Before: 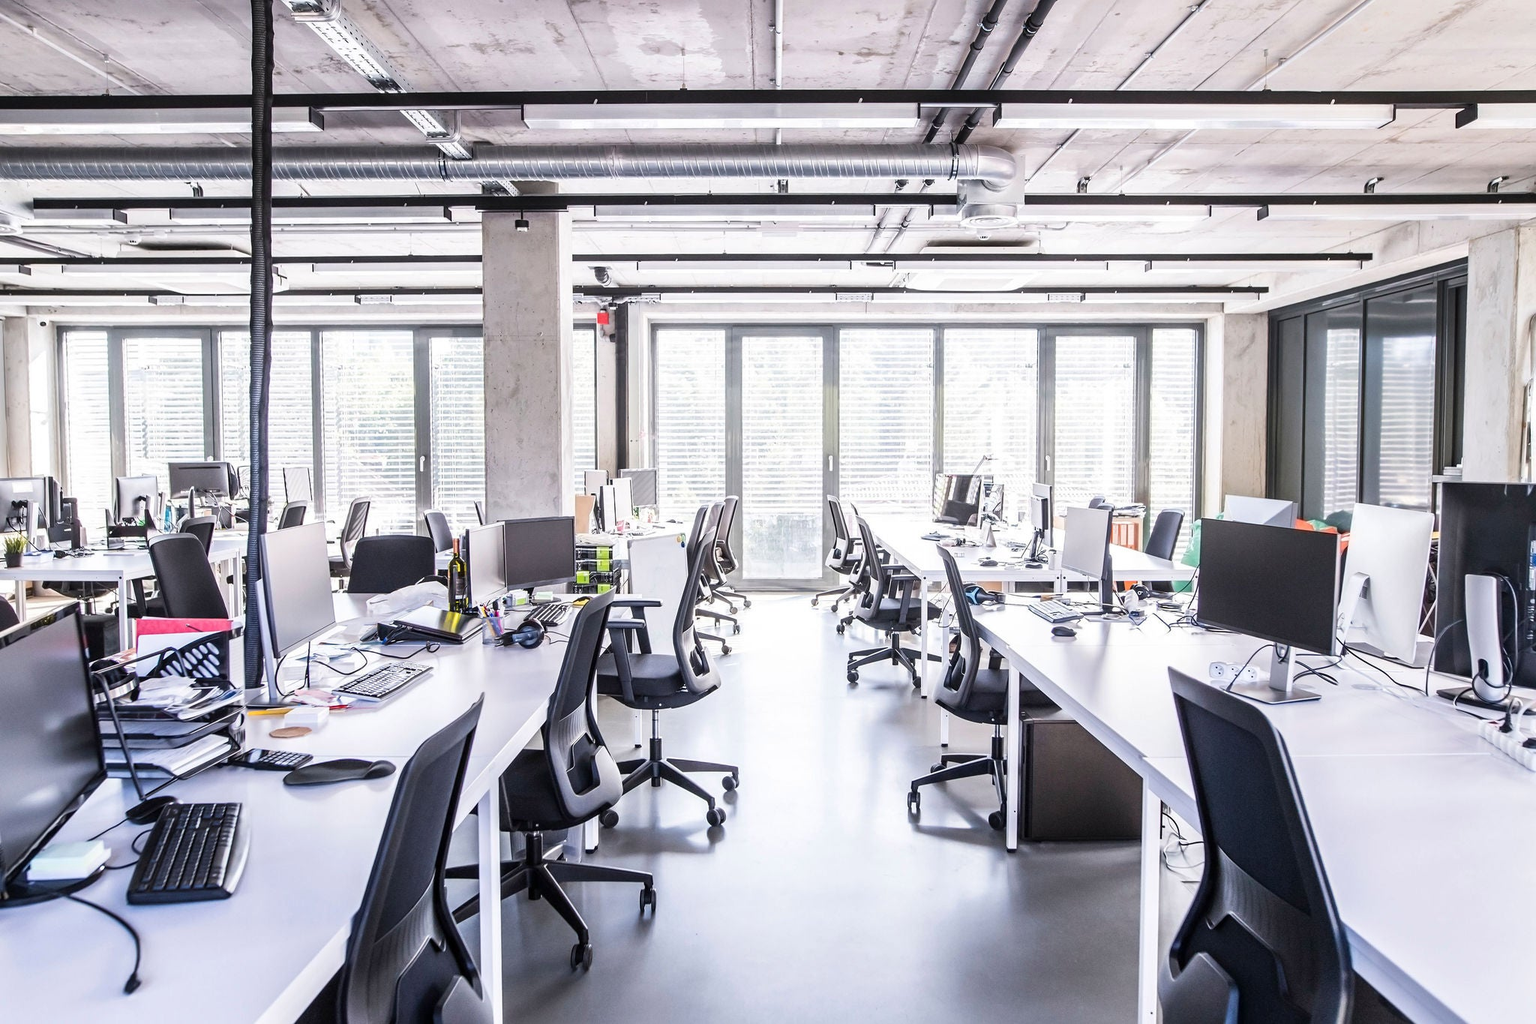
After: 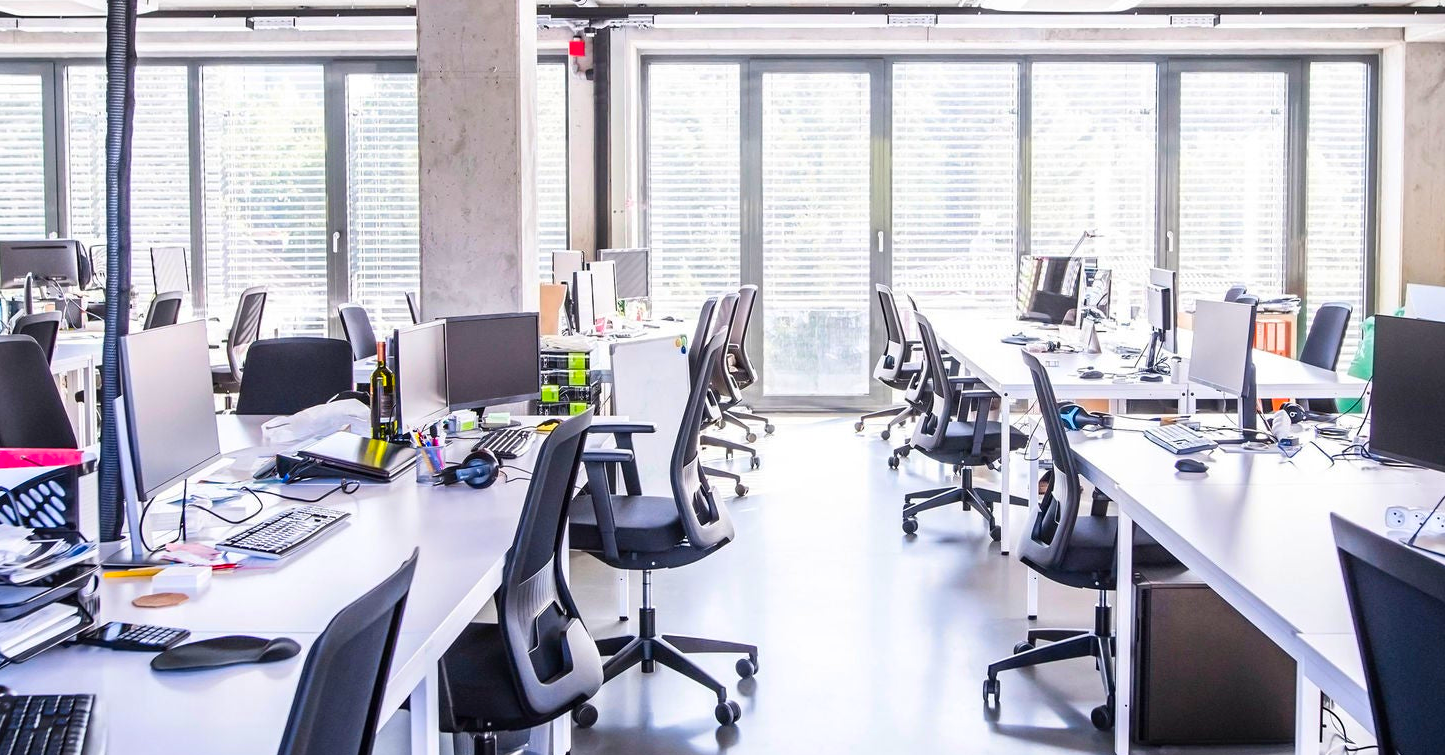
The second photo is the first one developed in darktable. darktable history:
contrast brightness saturation: saturation 0.5
crop: left 11.123%, top 27.61%, right 18.3%, bottom 17.034%
